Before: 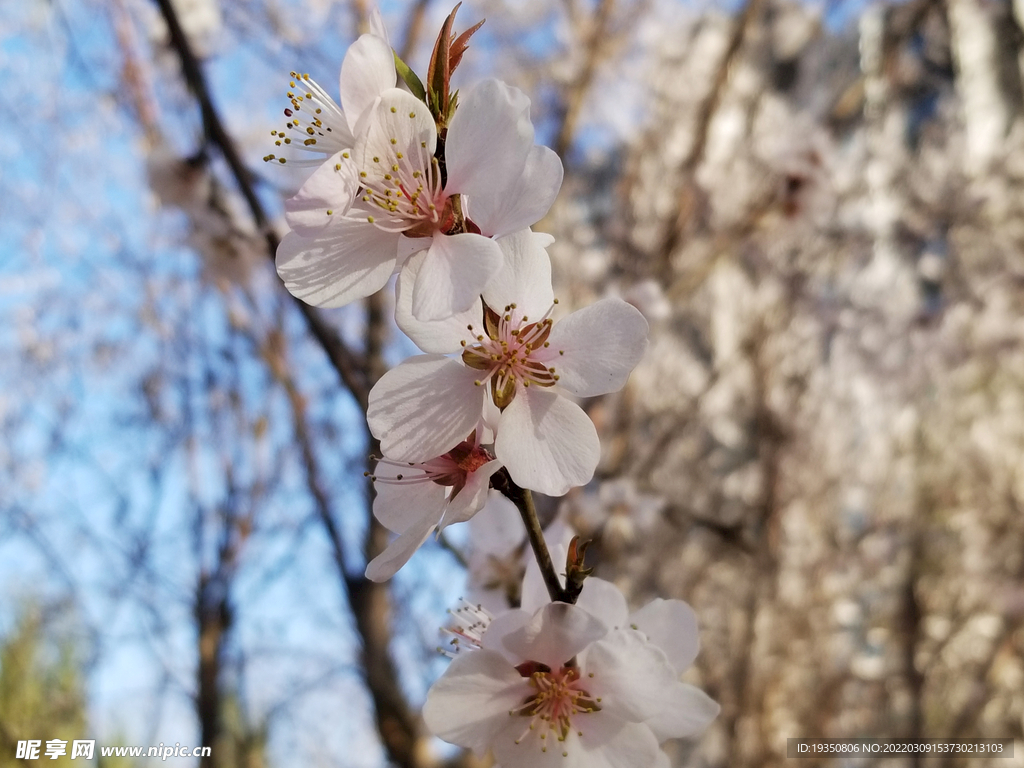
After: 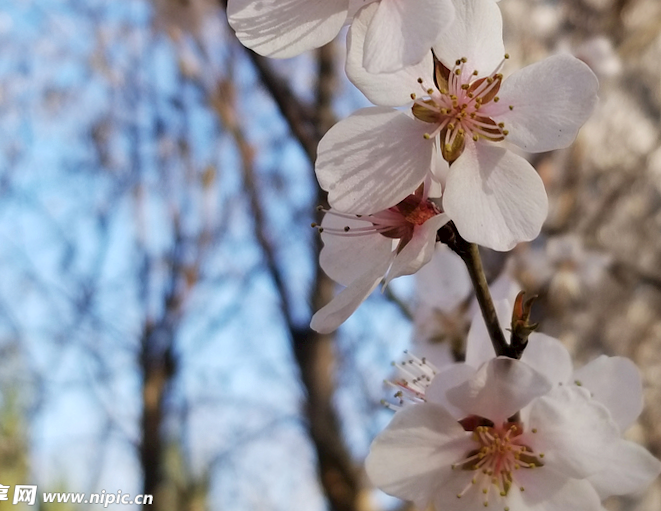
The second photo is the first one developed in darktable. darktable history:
crop and rotate: angle -1.14°, left 3.81%, top 31.617%, right 29.875%
